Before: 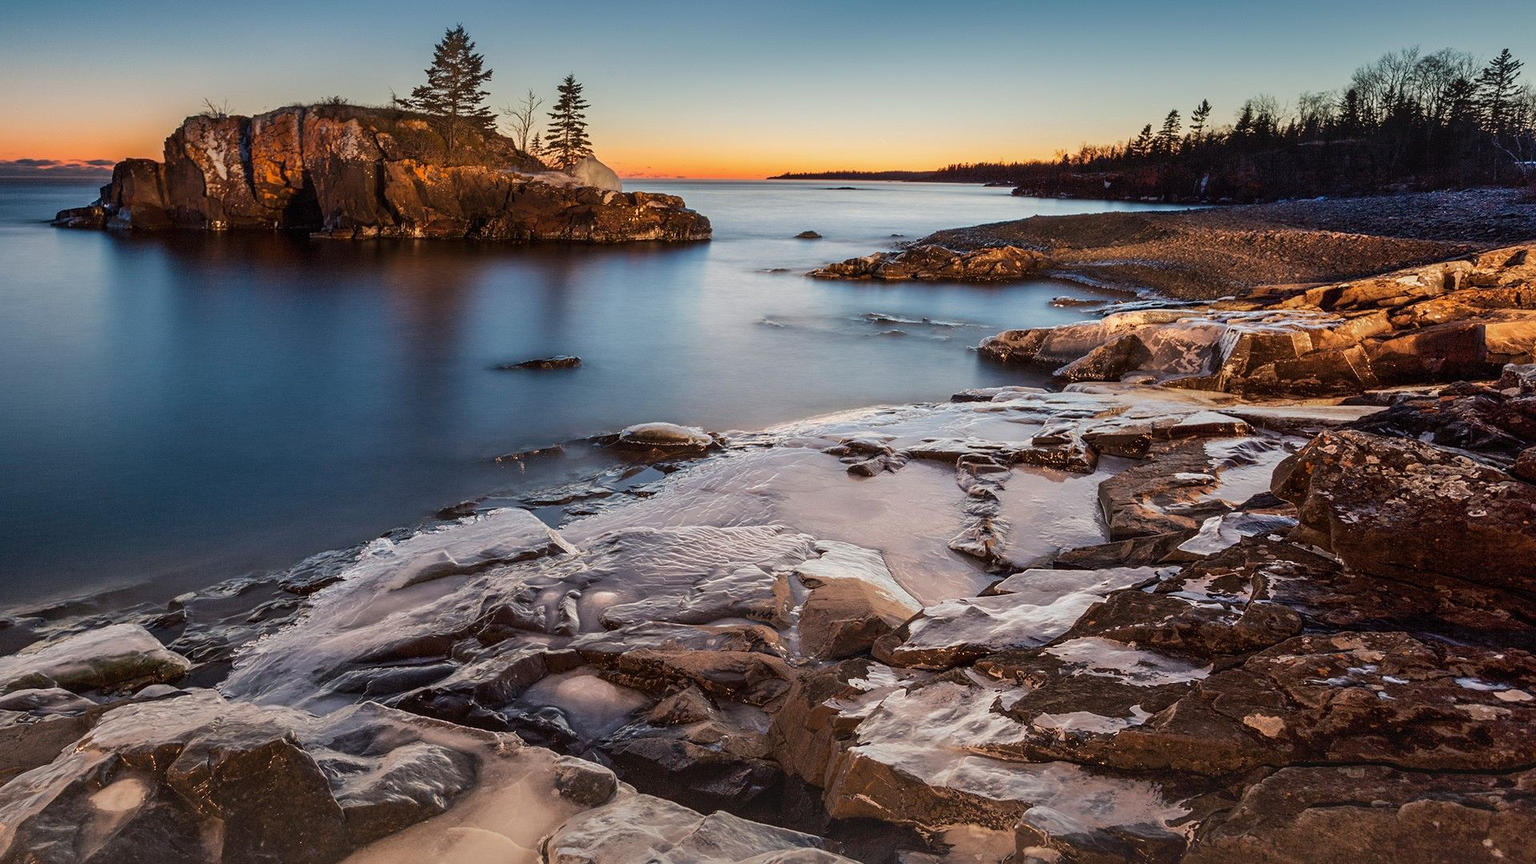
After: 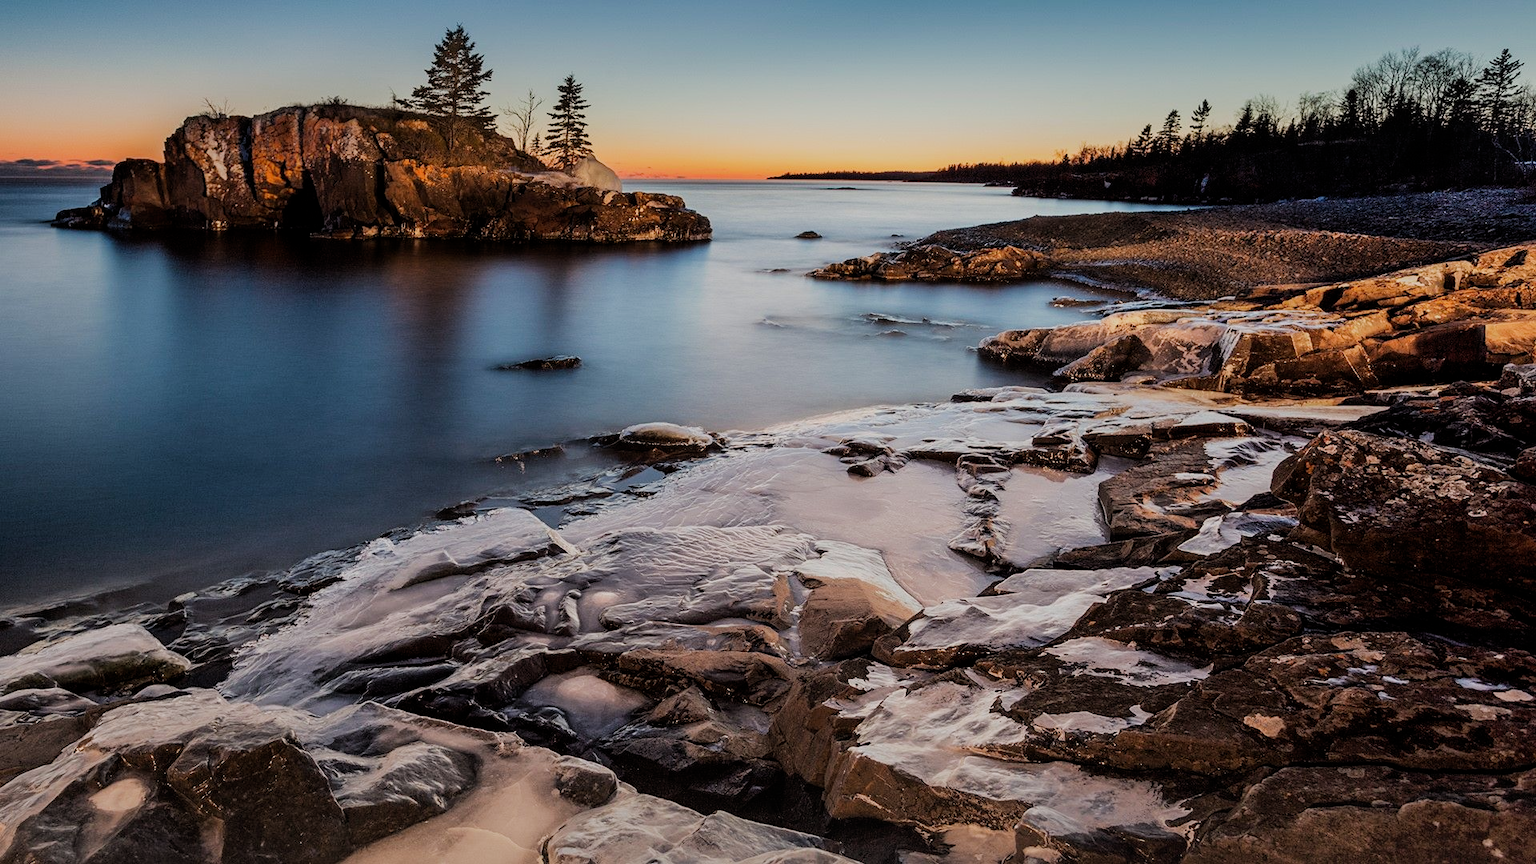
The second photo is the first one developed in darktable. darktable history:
filmic rgb: middle gray luminance 29.15%, black relative exposure -10.24 EV, white relative exposure 5.49 EV, target black luminance 0%, hardness 3.96, latitude 2.72%, contrast 1.12, highlights saturation mix 3.56%, shadows ↔ highlights balance 15.18%
